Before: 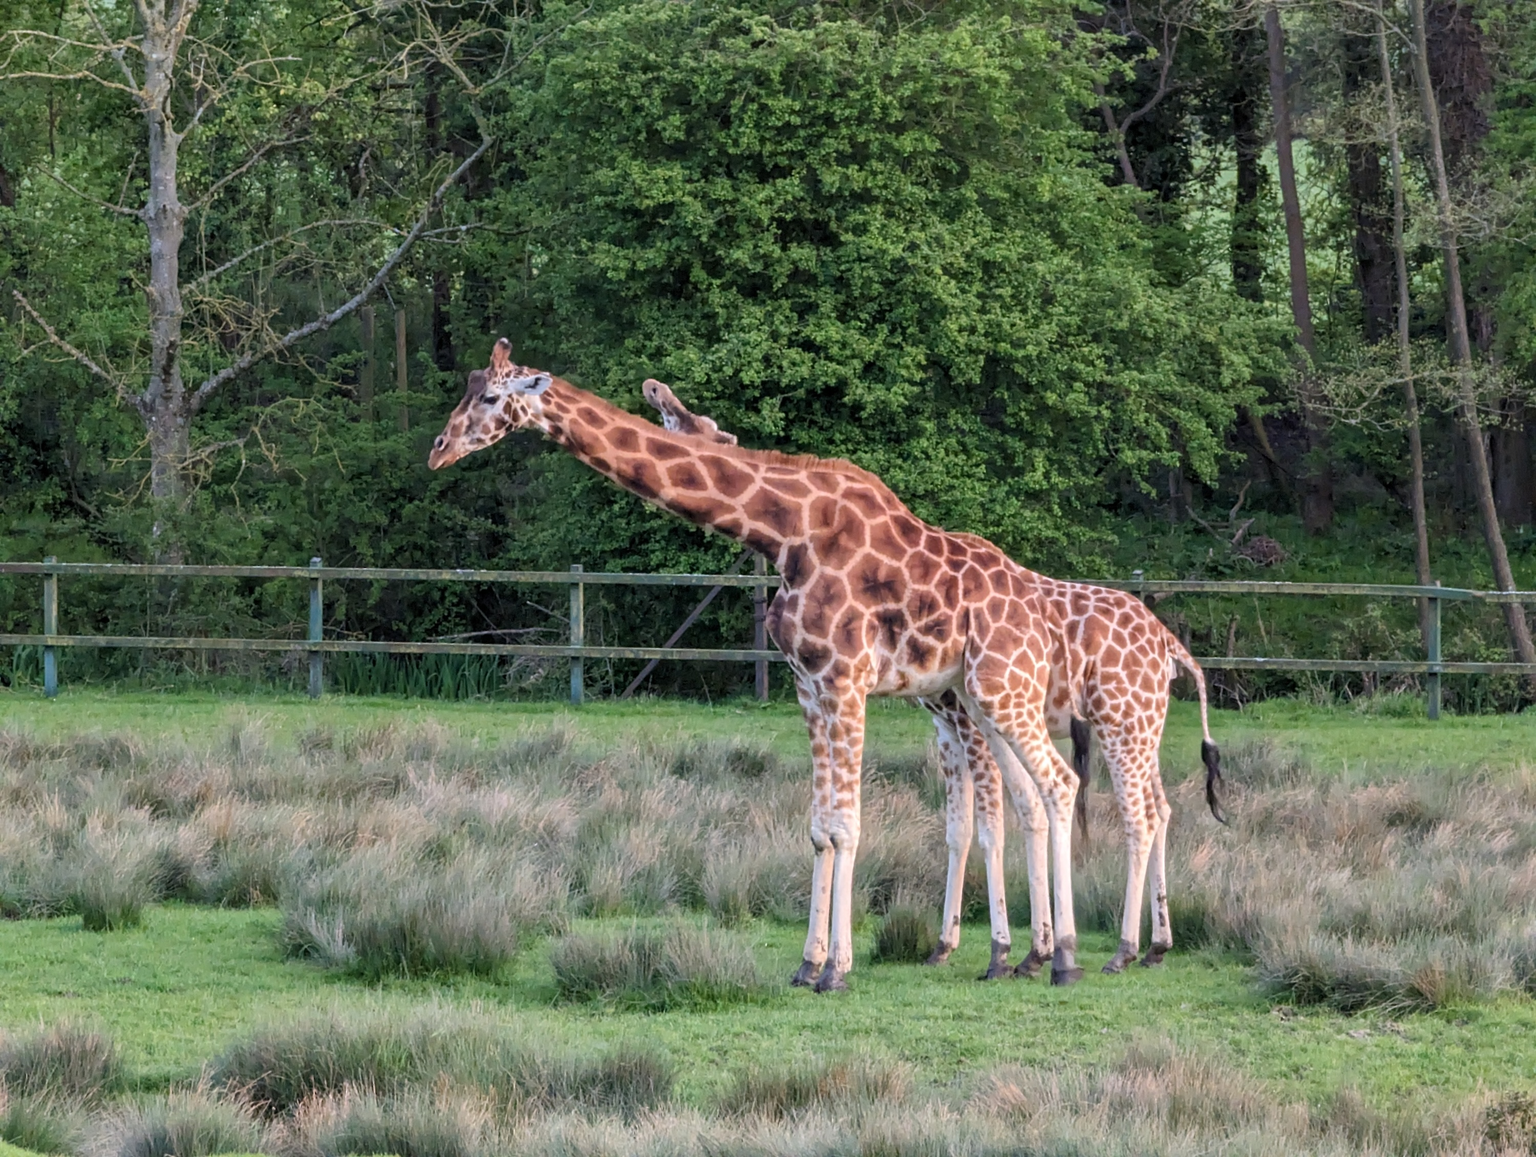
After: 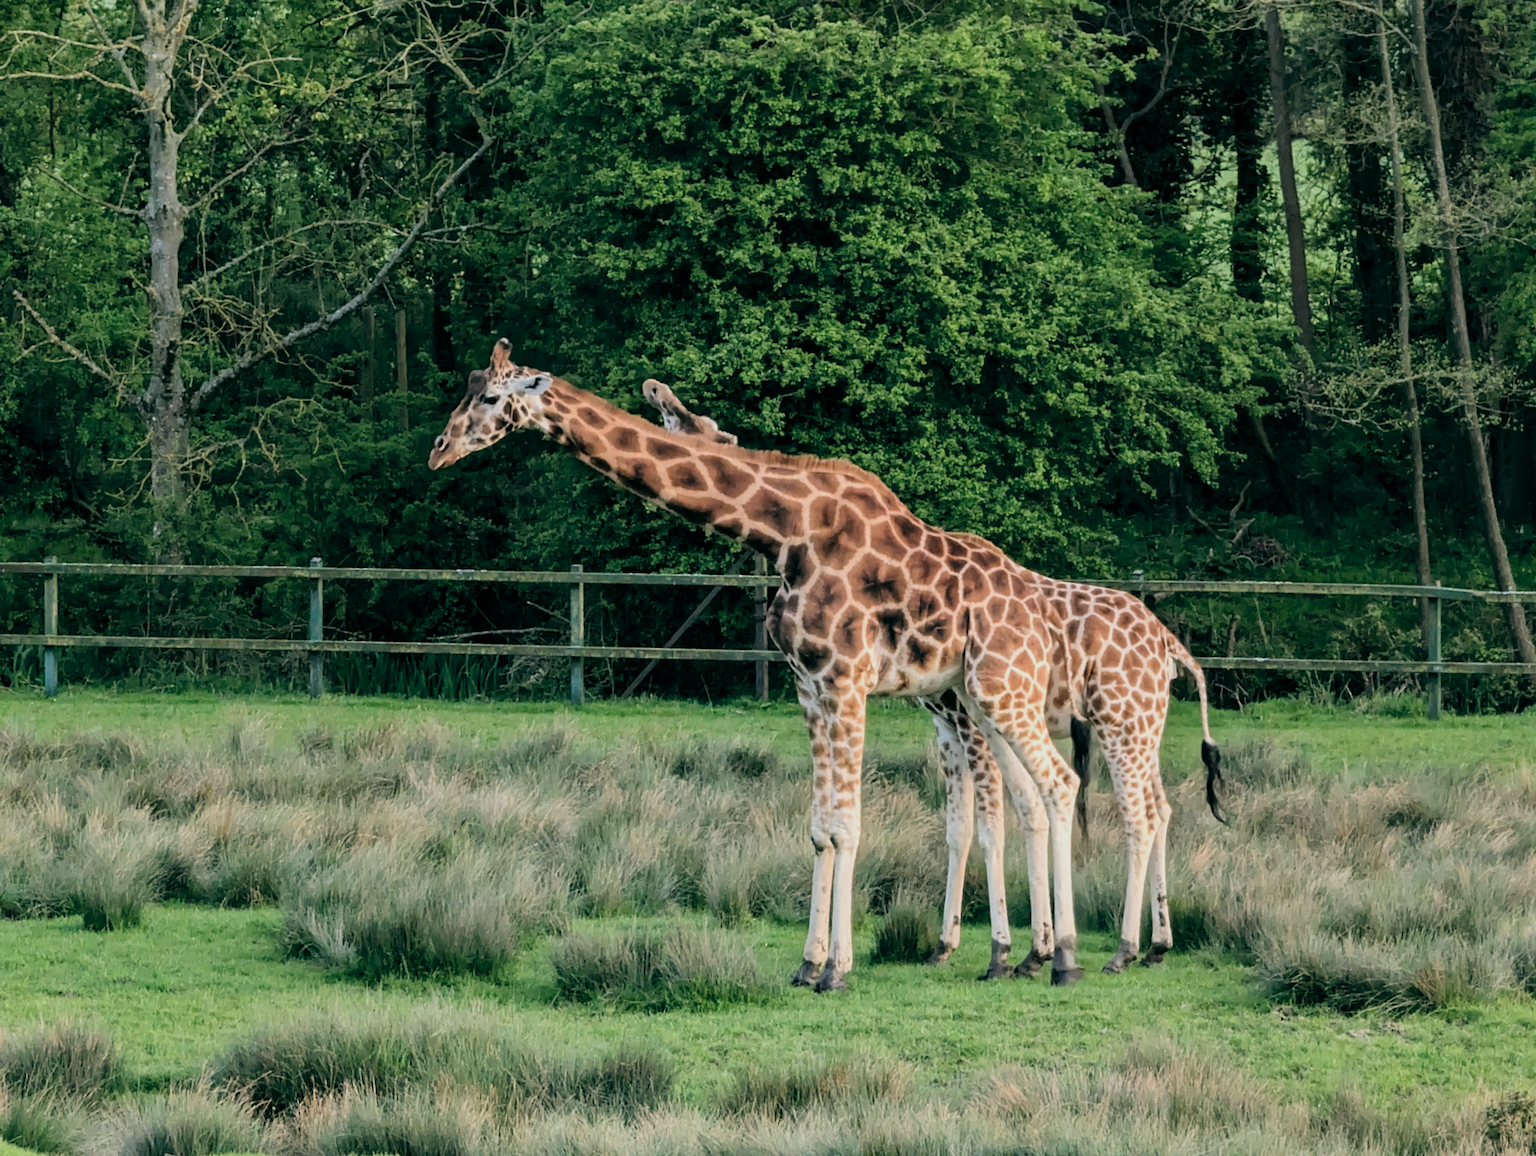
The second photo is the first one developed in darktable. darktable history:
filmic rgb: black relative exposure -5 EV, white relative exposure 3.5 EV, hardness 3.19, contrast 1.3, highlights saturation mix -50%
tone equalizer: on, module defaults
color balance: lift [1.005, 0.99, 1.007, 1.01], gamma [1, 1.034, 1.032, 0.966], gain [0.873, 1.055, 1.067, 0.933]
